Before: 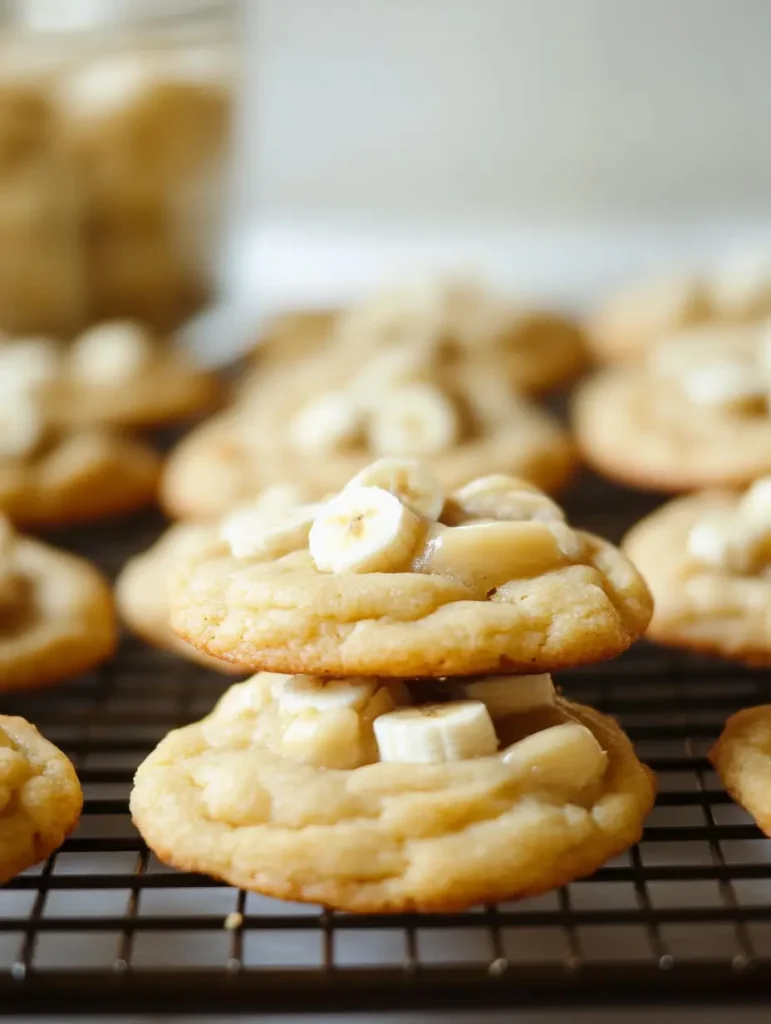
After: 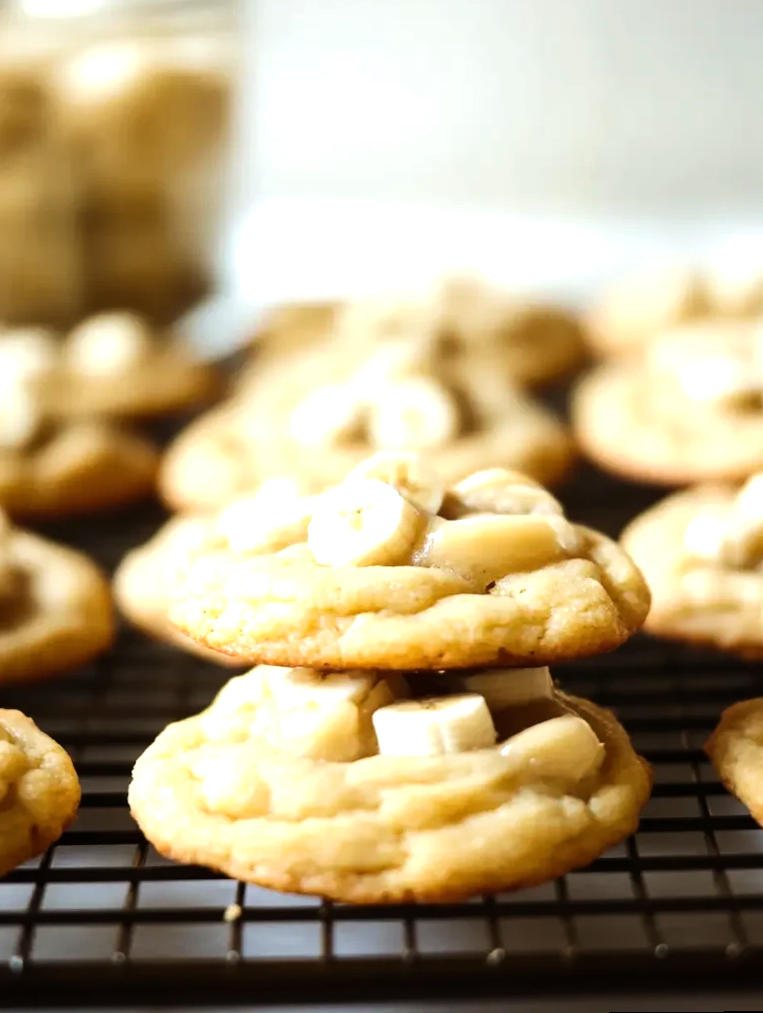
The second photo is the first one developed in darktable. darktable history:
tone equalizer: -8 EV -0.75 EV, -7 EV -0.7 EV, -6 EV -0.6 EV, -5 EV -0.4 EV, -3 EV 0.4 EV, -2 EV 0.6 EV, -1 EV 0.7 EV, +0 EV 0.75 EV, edges refinement/feathering 500, mask exposure compensation -1.57 EV, preserve details no
rotate and perspective: rotation 0.174°, lens shift (vertical) 0.013, lens shift (horizontal) 0.019, shear 0.001, automatic cropping original format, crop left 0.007, crop right 0.991, crop top 0.016, crop bottom 0.997
velvia: strength 15%
